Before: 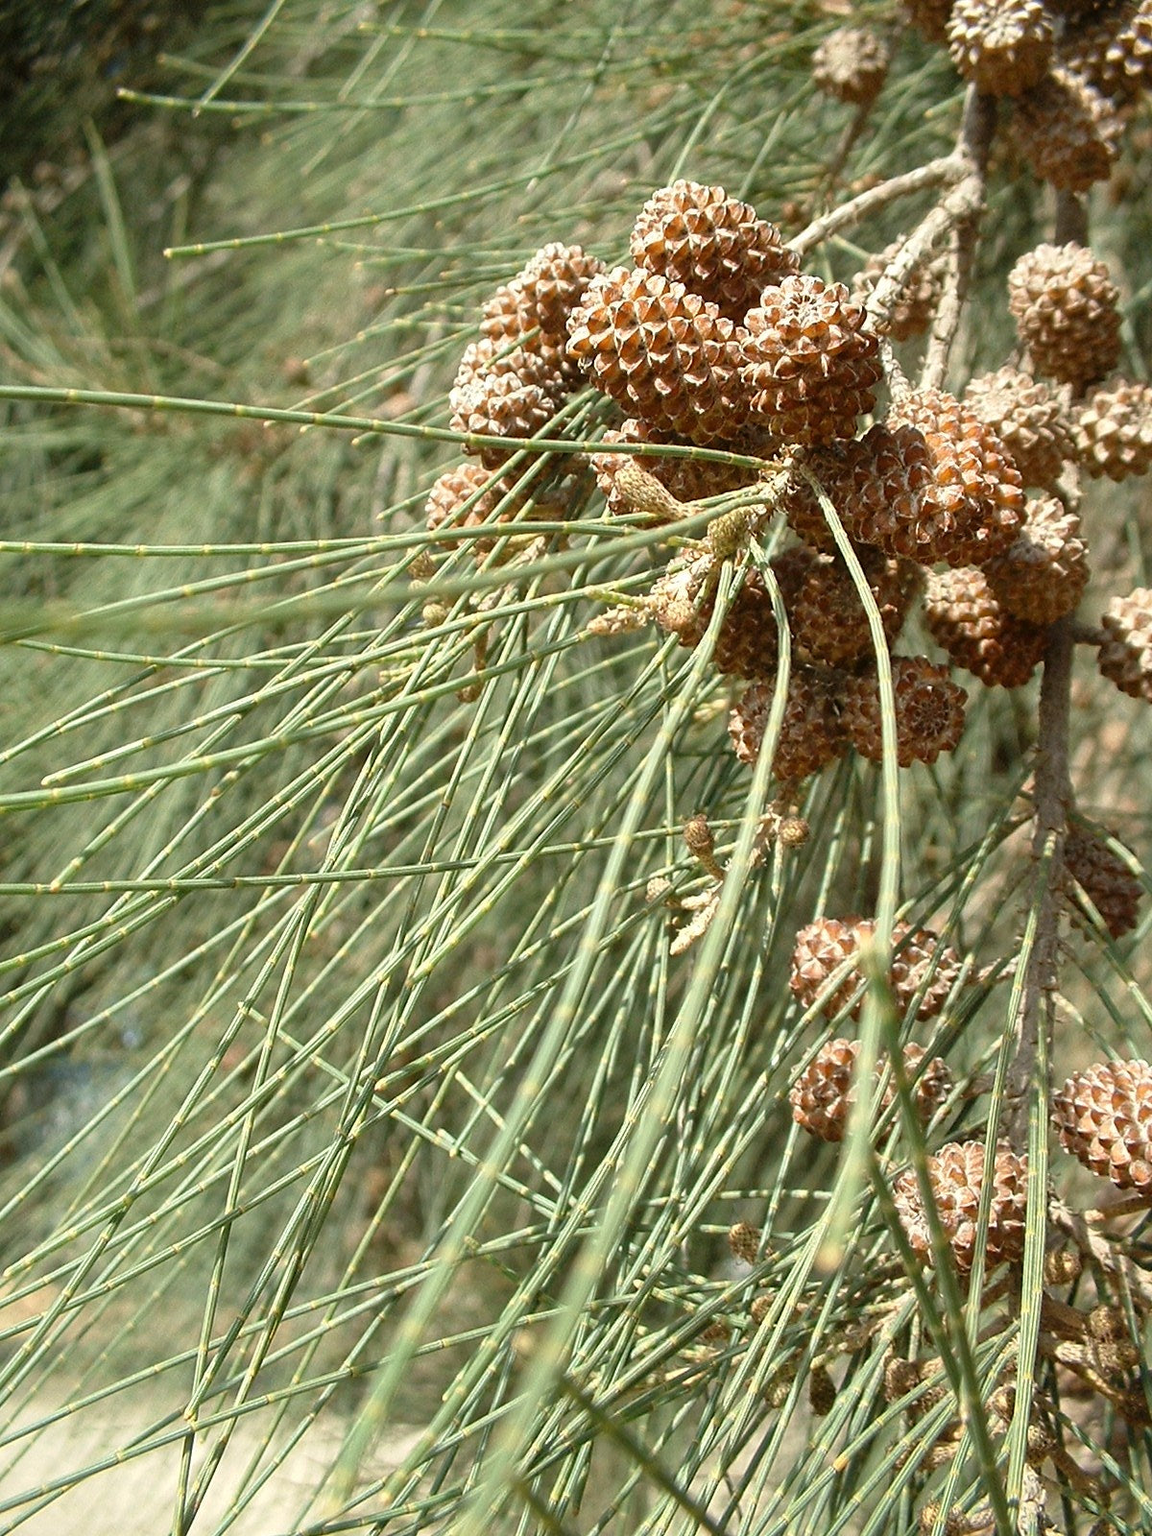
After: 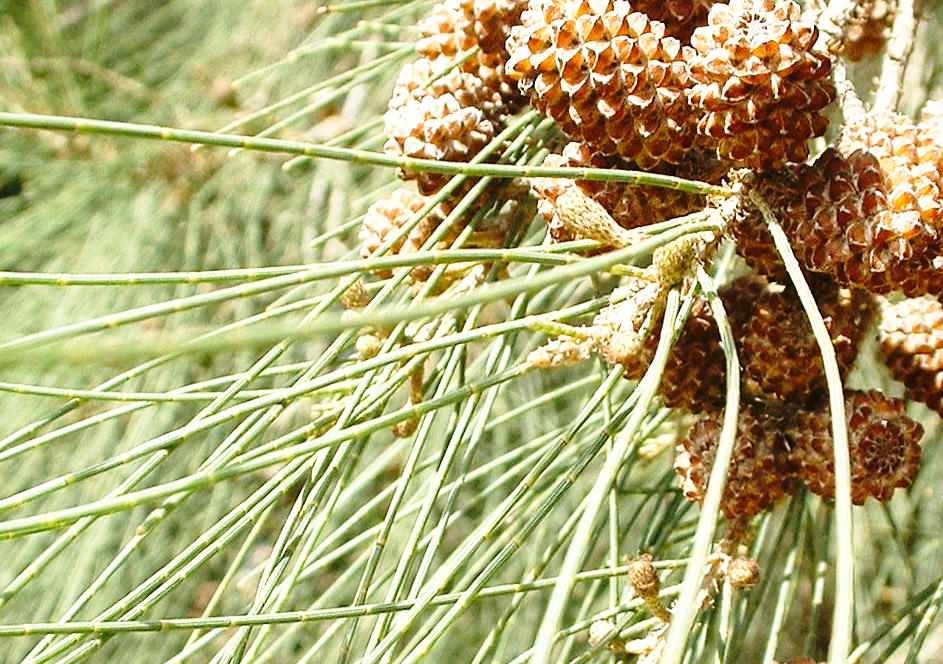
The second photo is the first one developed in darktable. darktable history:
base curve: curves: ch0 [(0, 0) (0.026, 0.03) (0.109, 0.232) (0.351, 0.748) (0.669, 0.968) (1, 1)], preserve colors none
exposure: exposure -0.116 EV, compensate exposure bias true, compensate highlight preservation false
crop: left 7.036%, top 18.398%, right 14.379%, bottom 40.043%
